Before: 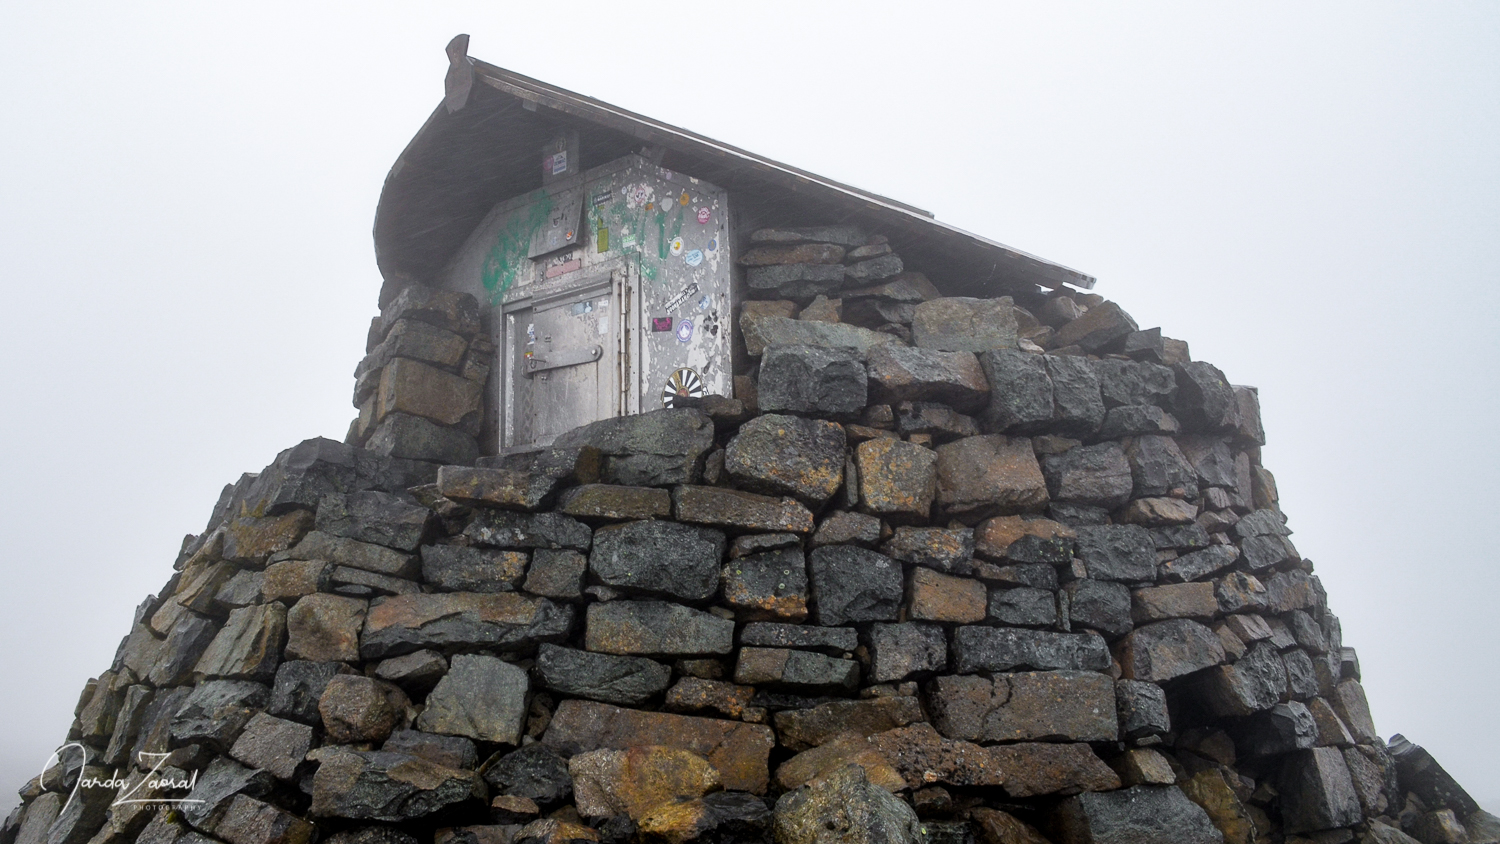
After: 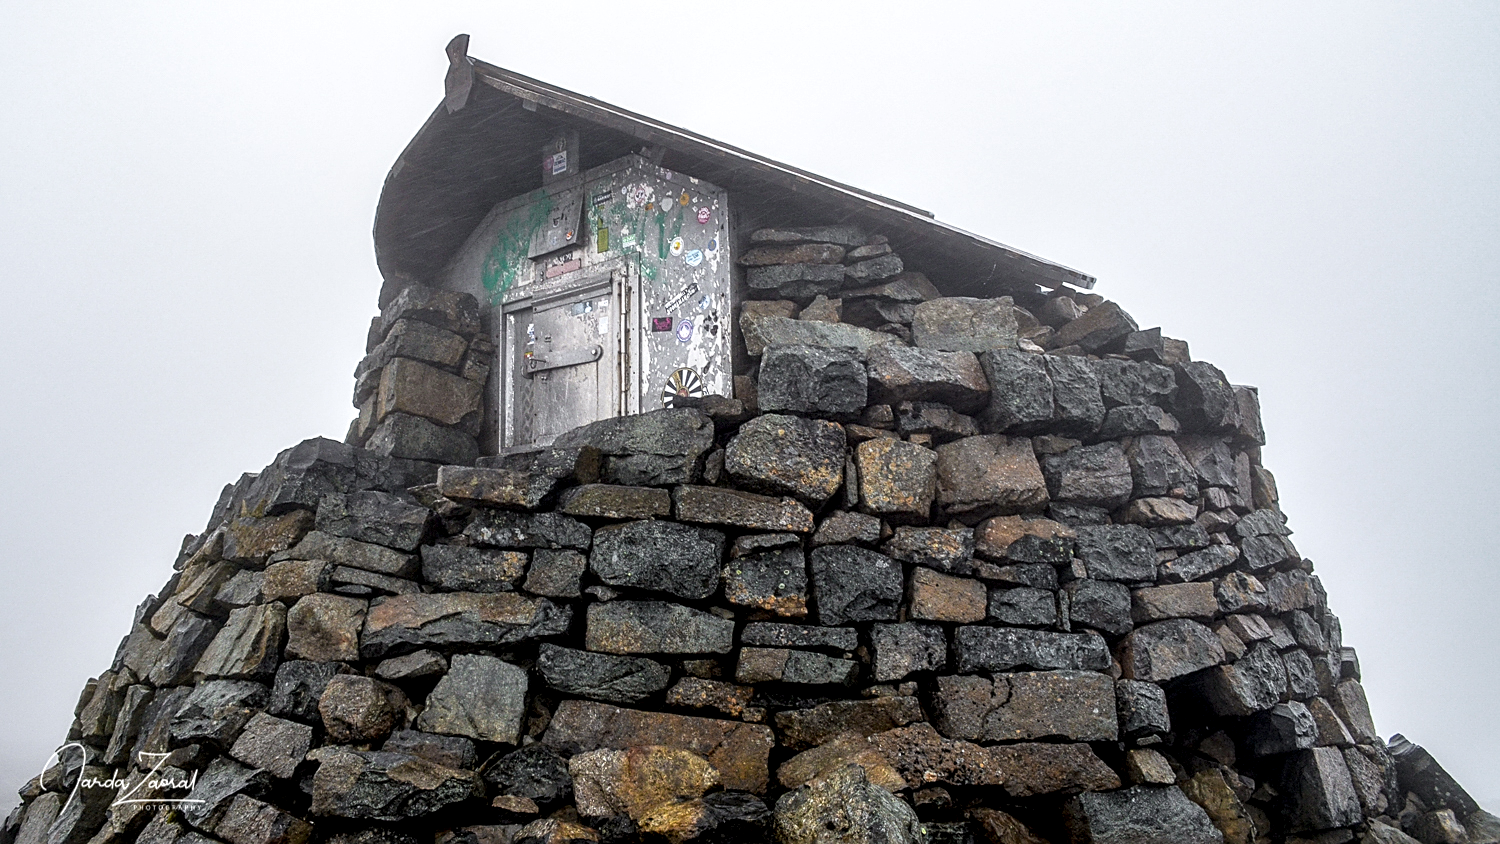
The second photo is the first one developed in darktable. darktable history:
local contrast: detail 160%
sharpen: on, module defaults
